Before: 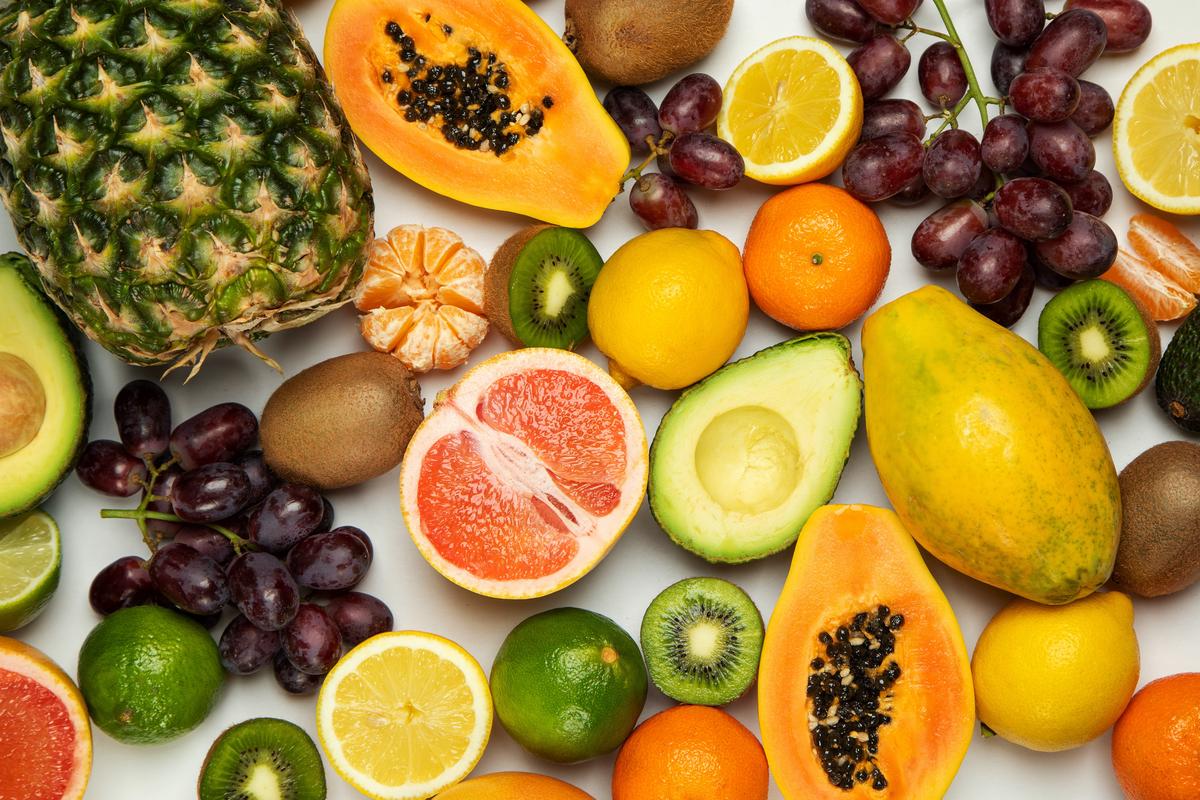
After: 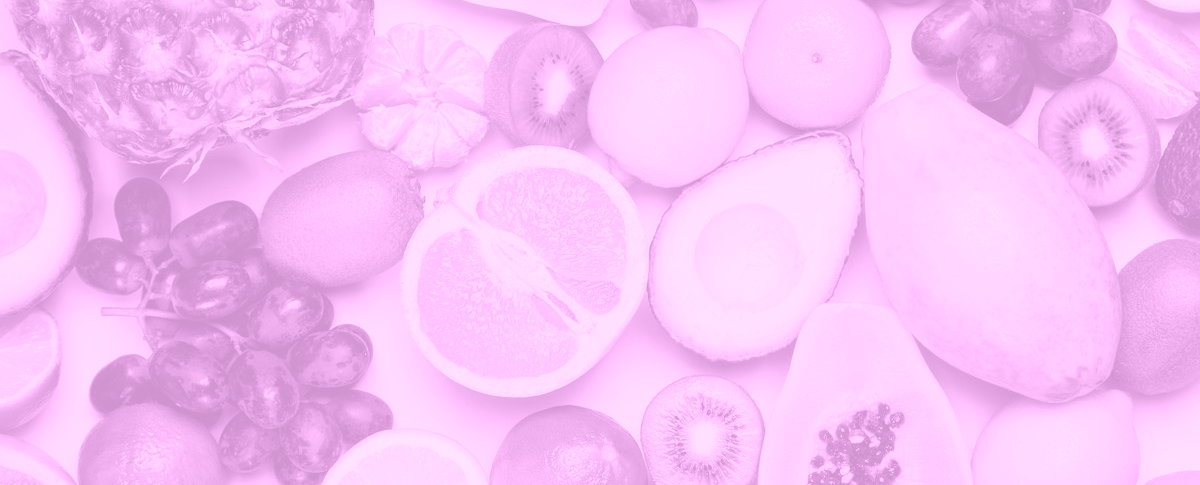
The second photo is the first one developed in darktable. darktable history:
white balance: red 1.009, blue 1.027
colorize: hue 331.2°, saturation 75%, source mix 30.28%, lightness 70.52%, version 1
crop and rotate: top 25.357%, bottom 13.942%
